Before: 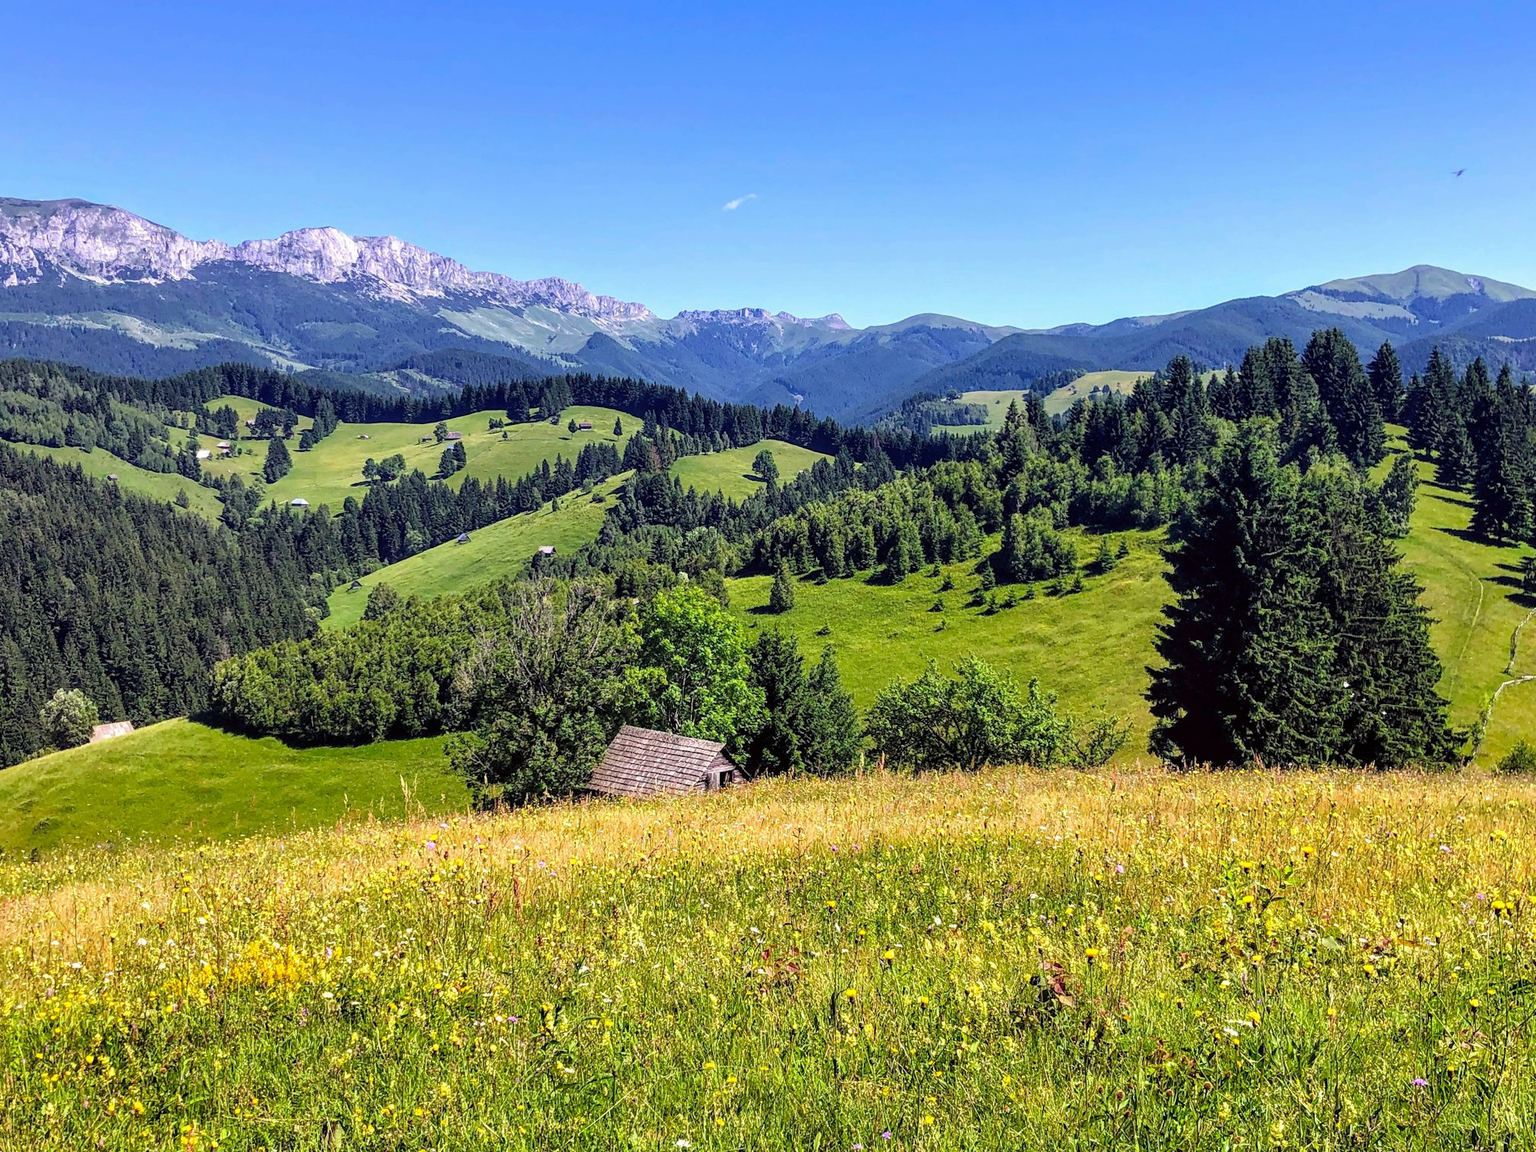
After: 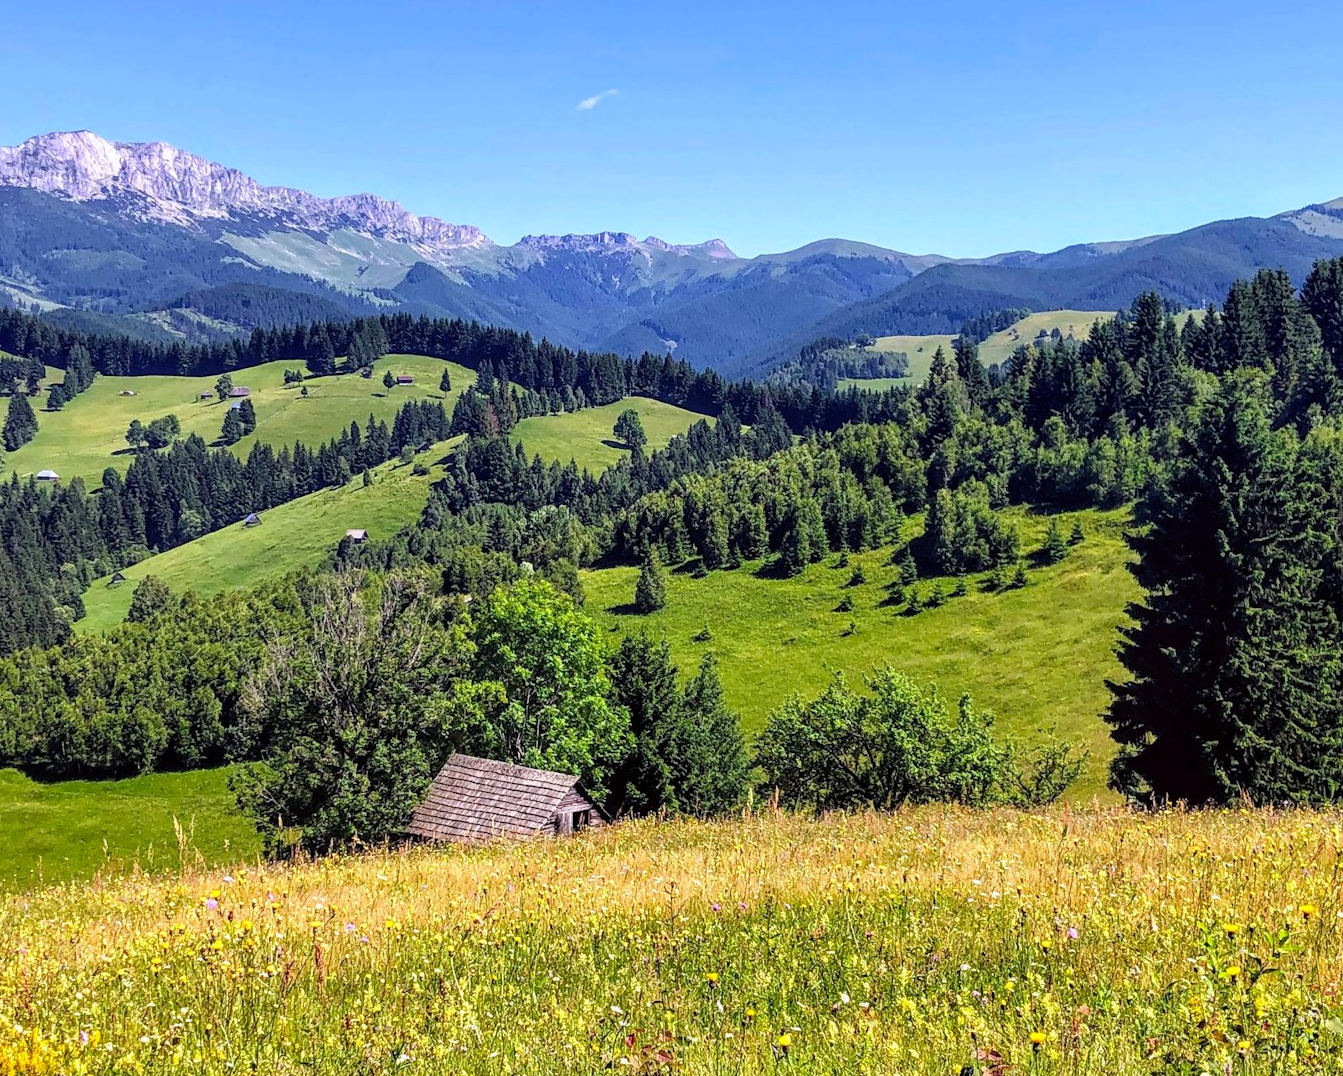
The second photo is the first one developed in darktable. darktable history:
white balance: red 1.004, blue 1.024
crop and rotate: left 17.046%, top 10.659%, right 12.989%, bottom 14.553%
